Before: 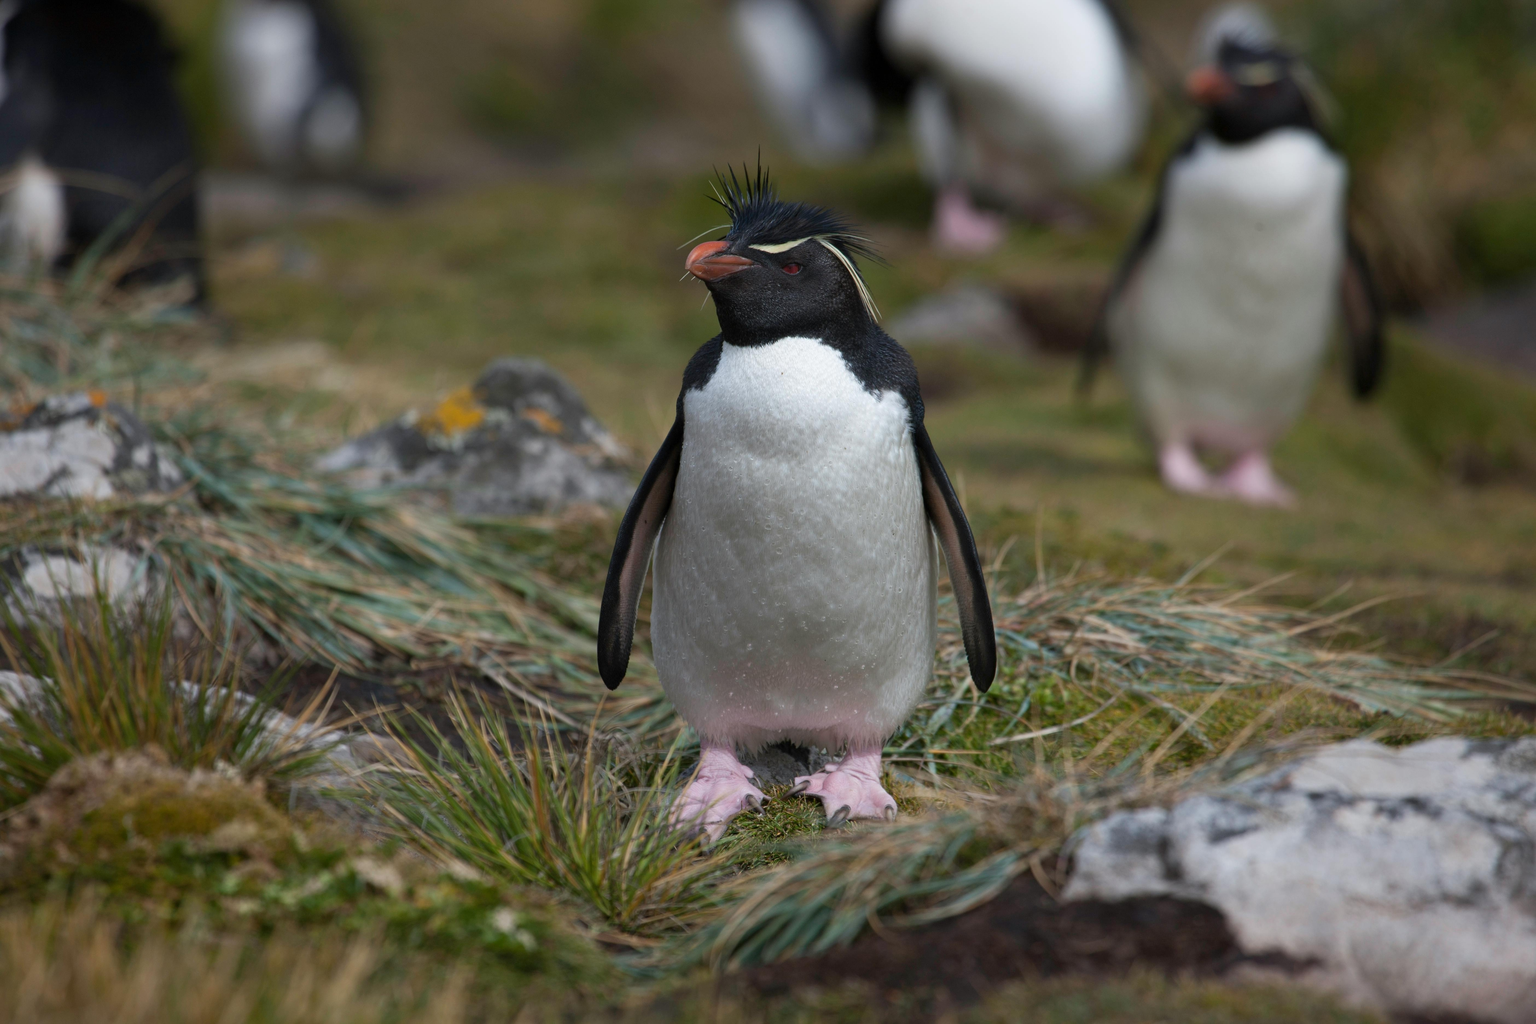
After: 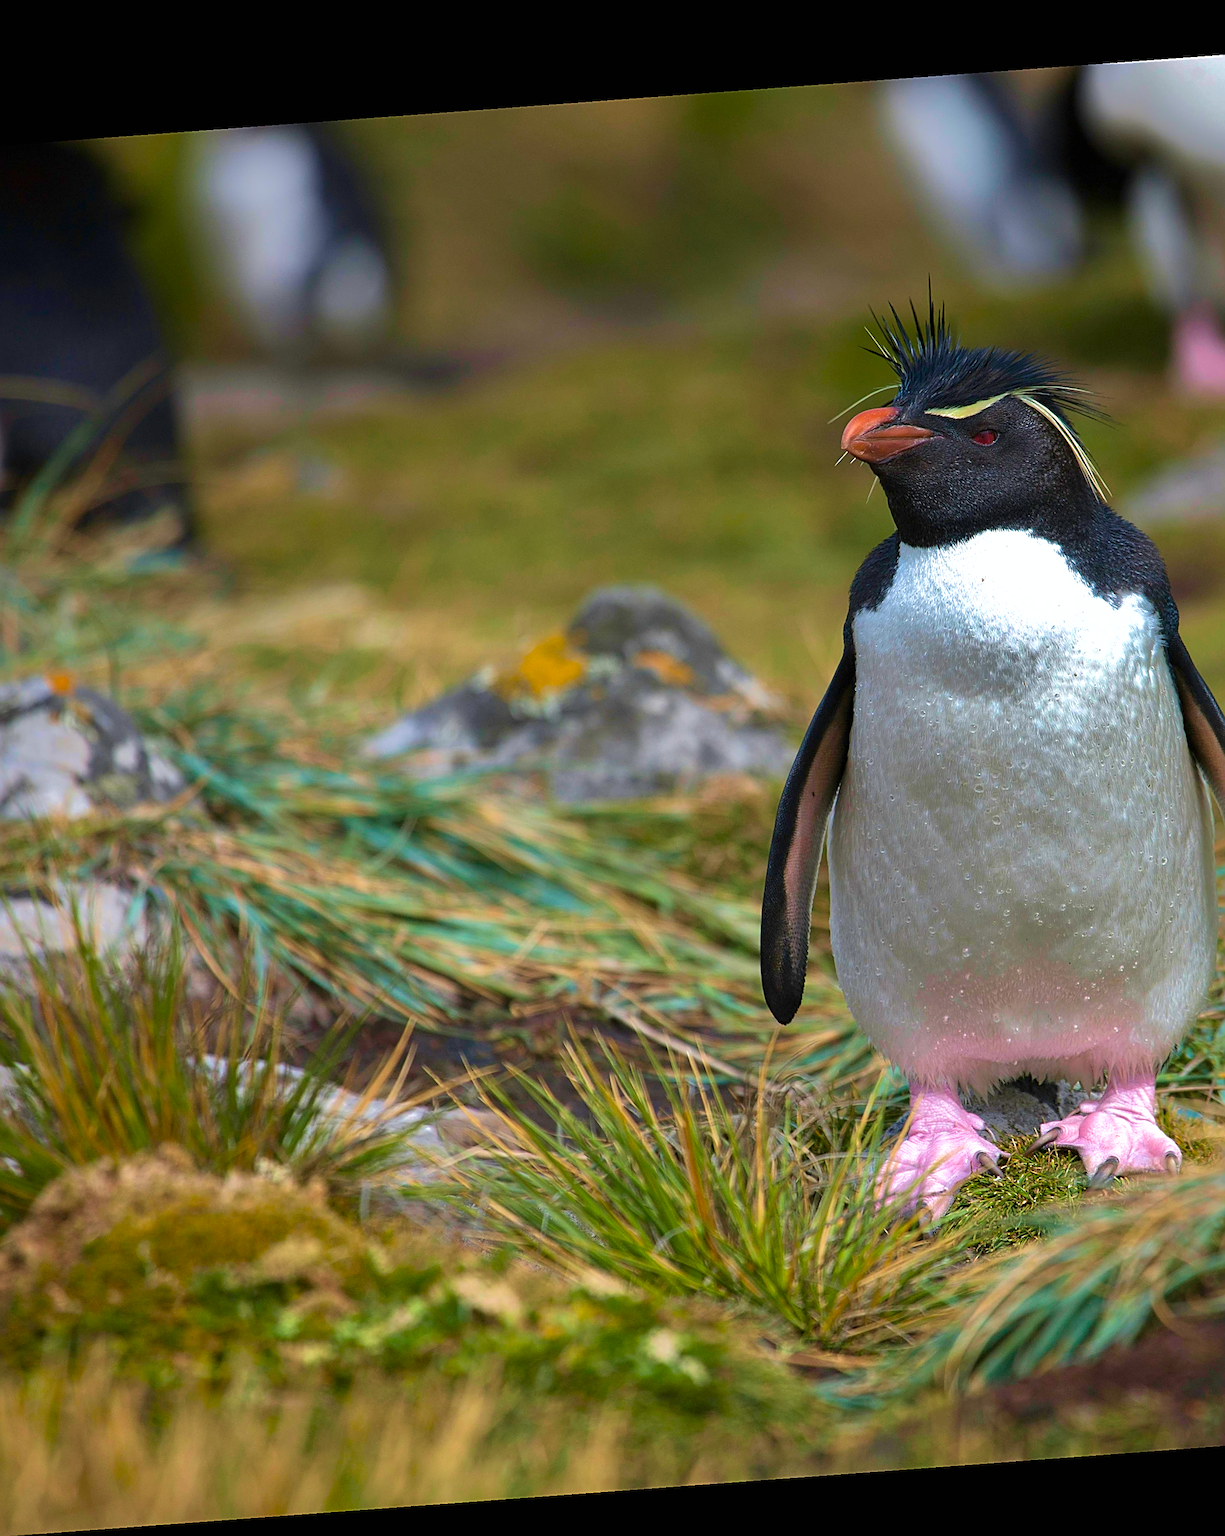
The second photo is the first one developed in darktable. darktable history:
color balance rgb: perceptual saturation grading › global saturation 25%, global vibrance 20%
graduated density: on, module defaults
crop: left 5.114%, right 38.589%
exposure: black level correction 0, exposure 1 EV, compensate exposure bias true, compensate highlight preservation false
rotate and perspective: rotation -4.25°, automatic cropping off
sharpen: amount 1
shadows and highlights: shadows -19.91, highlights -73.15
velvia: strength 50%
